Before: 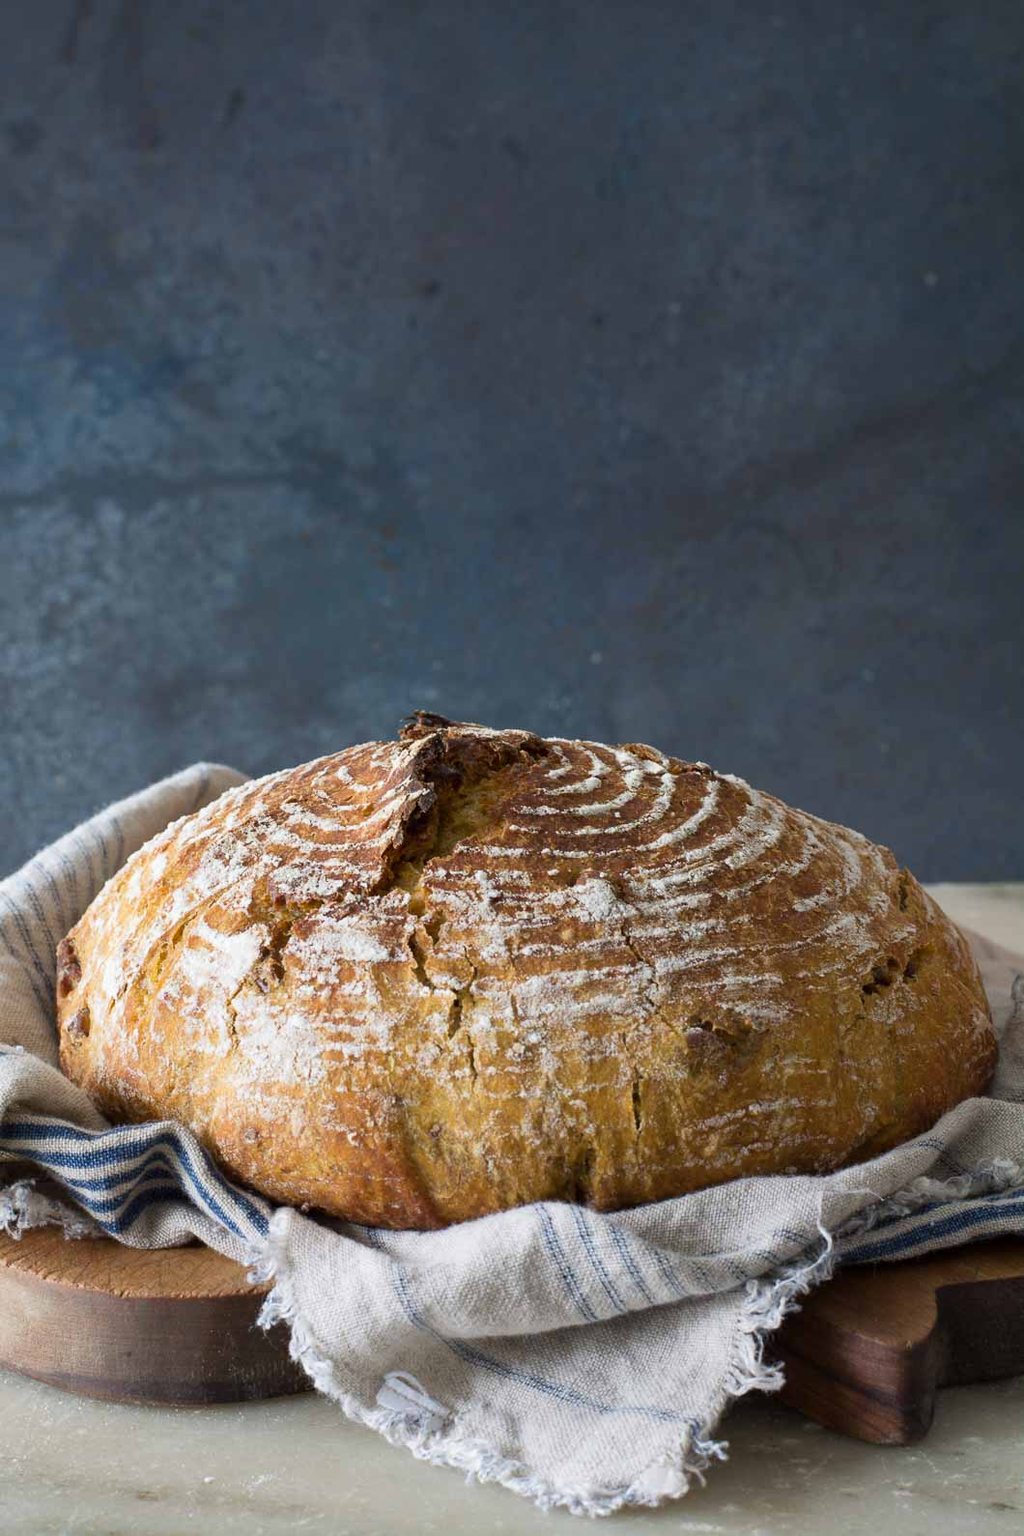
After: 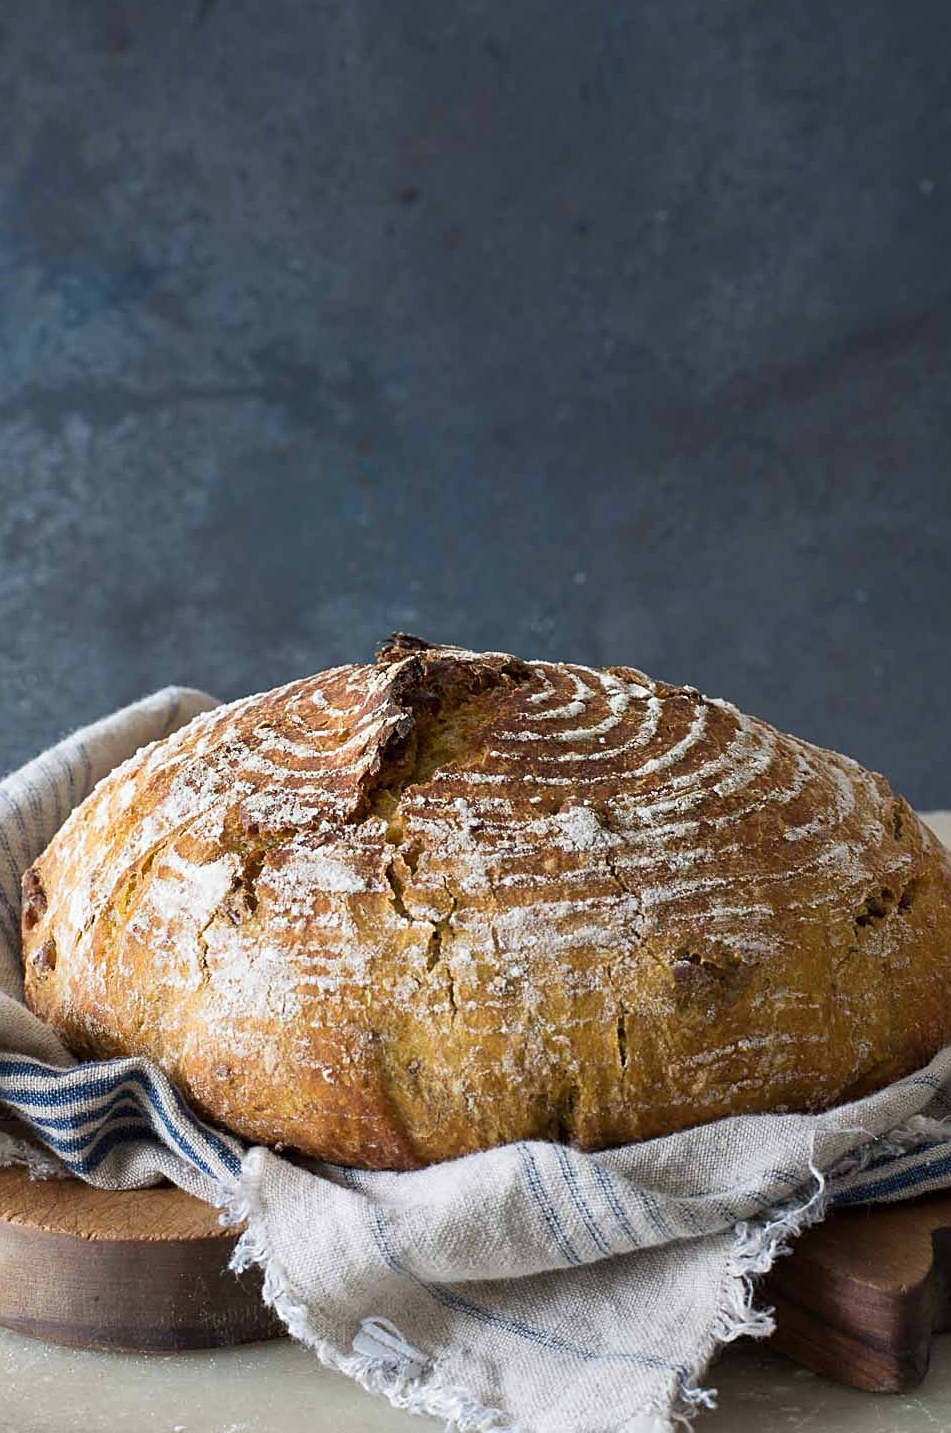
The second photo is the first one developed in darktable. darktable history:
sharpen: on, module defaults
crop: left 3.503%, top 6.487%, right 6.693%, bottom 3.333%
